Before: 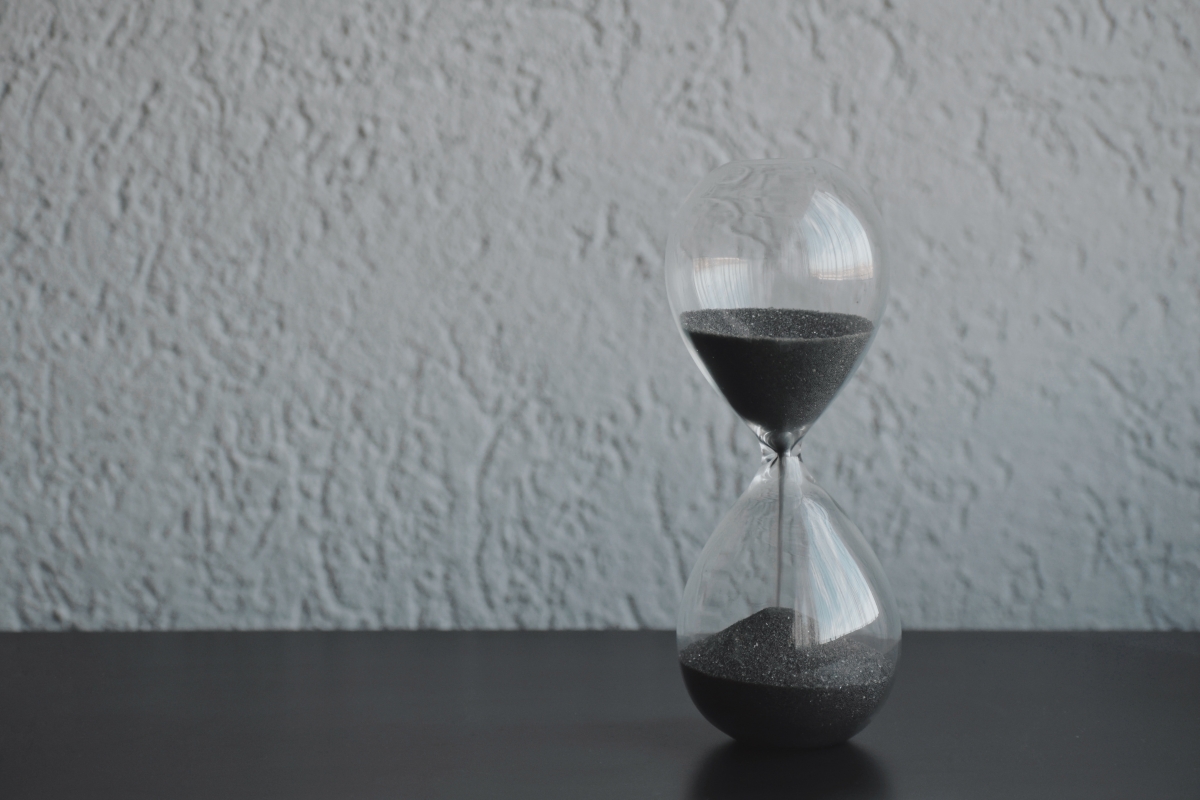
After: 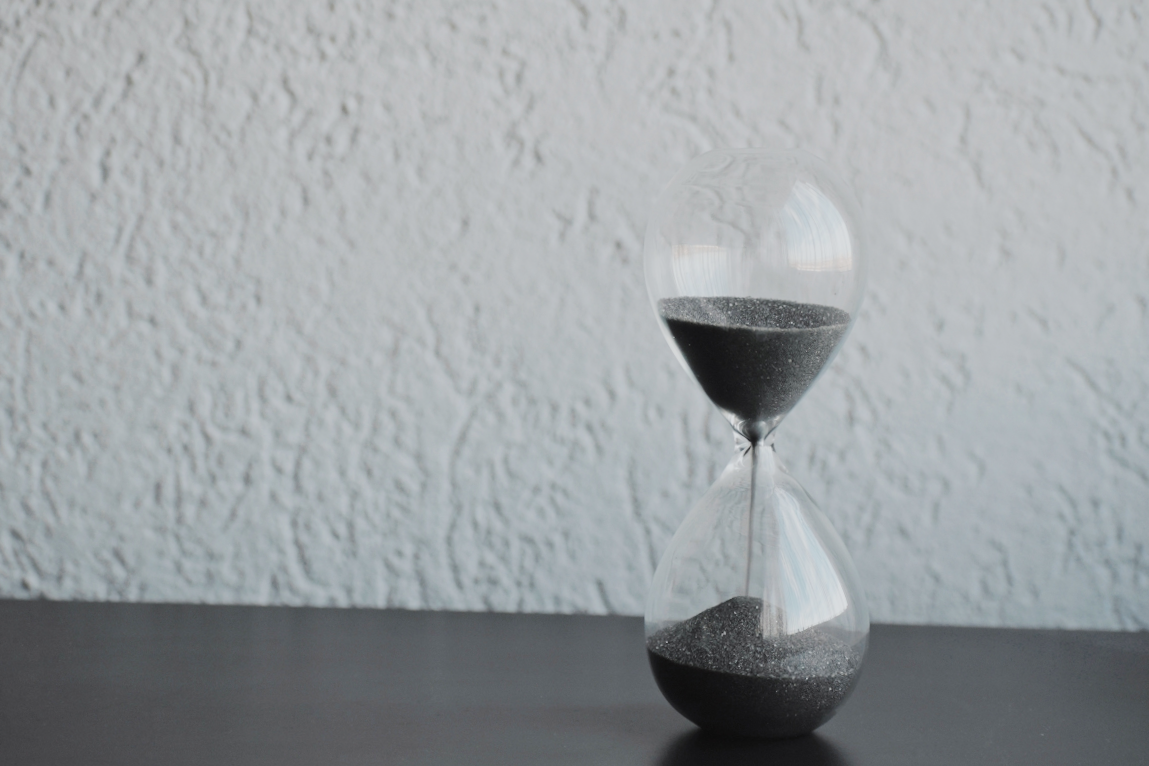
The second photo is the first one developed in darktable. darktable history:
crop and rotate: angle -1.69°
filmic rgb: black relative exposure -7.15 EV, white relative exposure 5.36 EV, hardness 3.02
exposure: exposure 1 EV, compensate highlight preservation false
